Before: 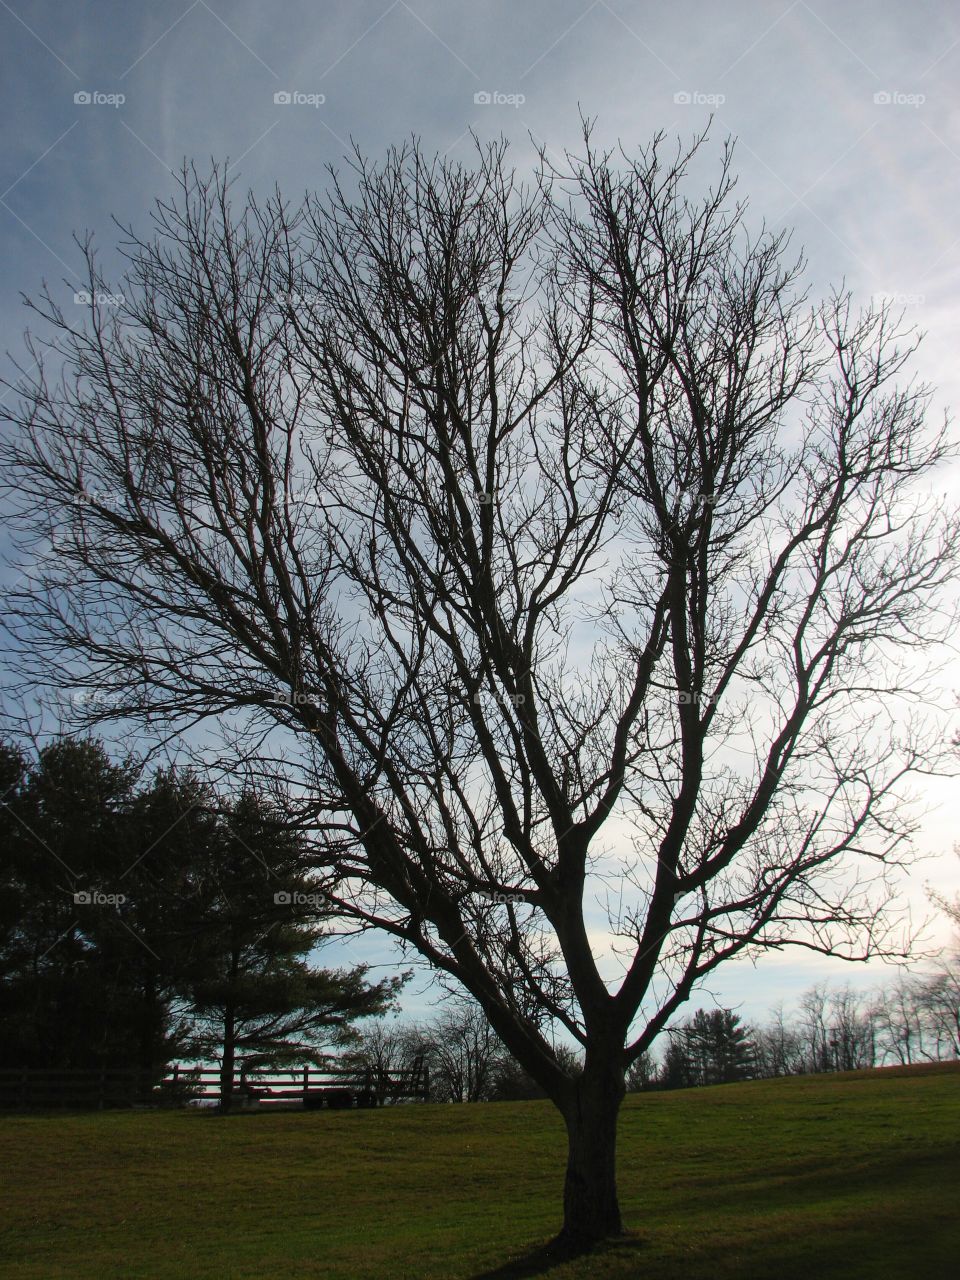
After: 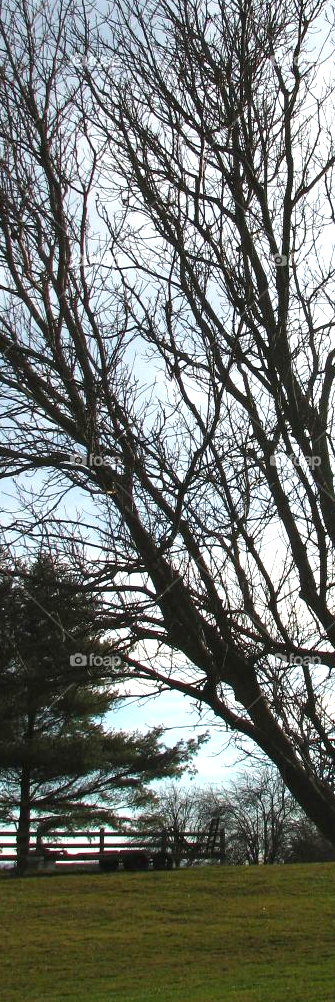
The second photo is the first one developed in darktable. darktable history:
crop and rotate: left 21.353%, top 18.662%, right 43.649%, bottom 2.987%
exposure: black level correction 0, exposure 1.106 EV, compensate exposure bias true, compensate highlight preservation false
